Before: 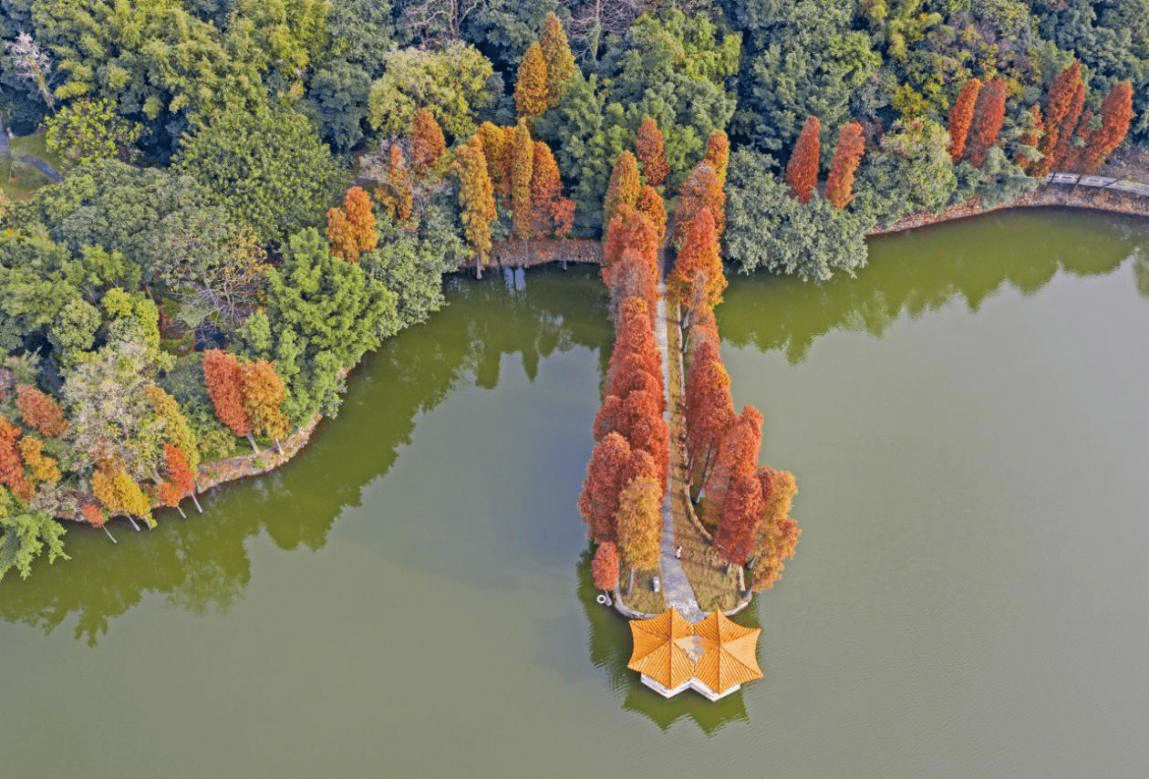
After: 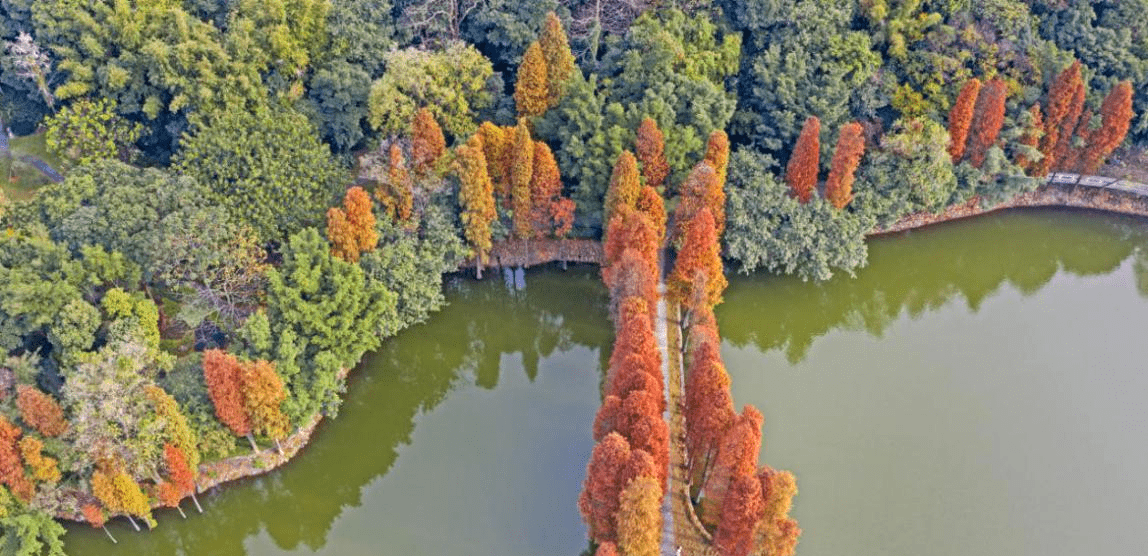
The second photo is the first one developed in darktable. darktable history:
crop: right 0%, bottom 28.603%
exposure: exposure 0.203 EV, compensate exposure bias true, compensate highlight preservation false
